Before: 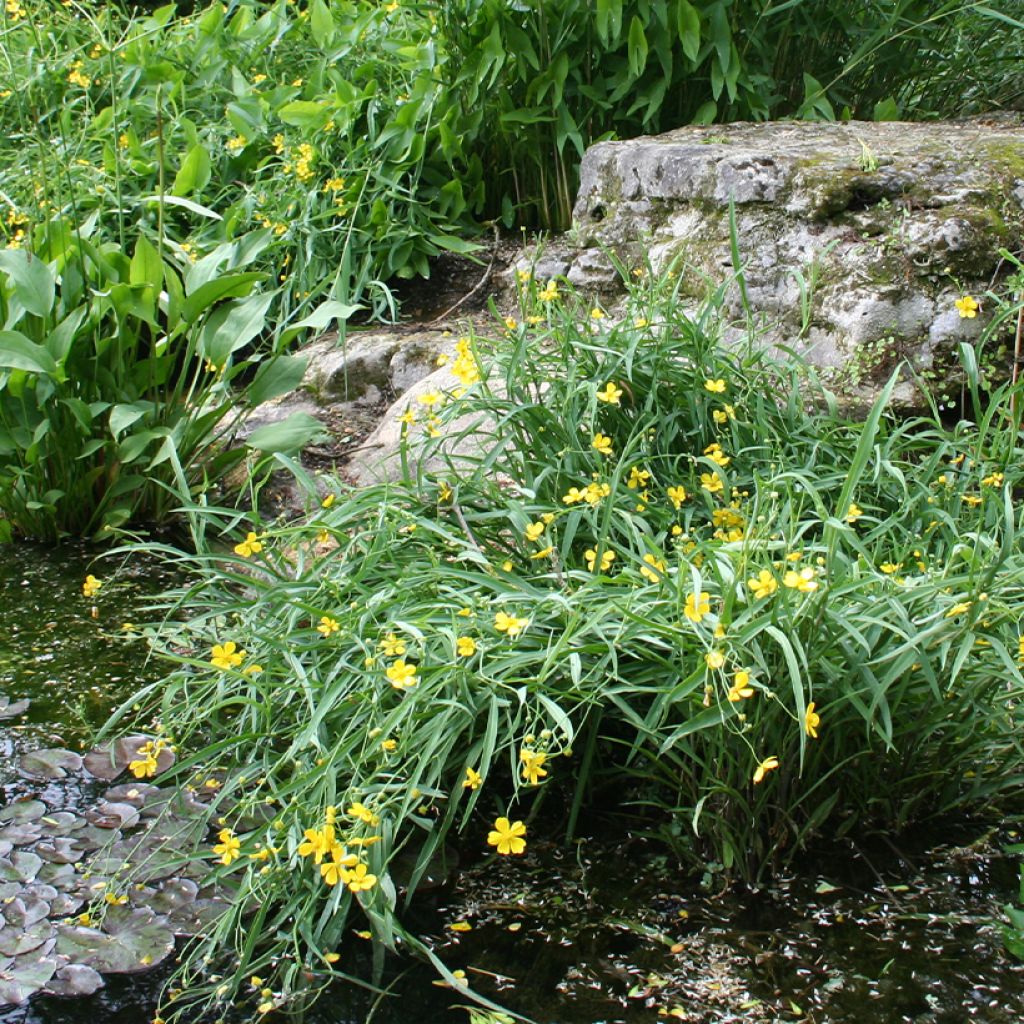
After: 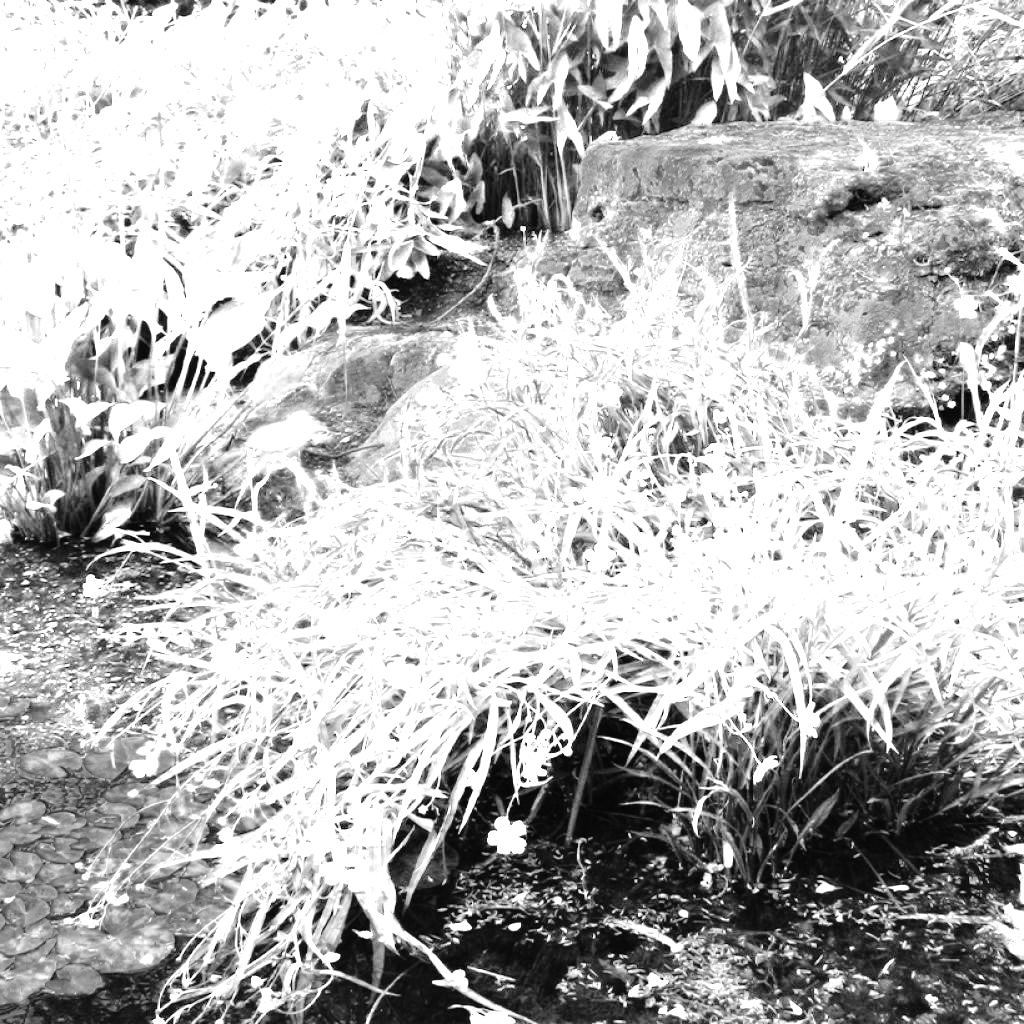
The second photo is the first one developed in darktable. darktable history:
white balance: red 0.976, blue 1.04
color zones: curves: ch0 [(0, 0.554) (0.146, 0.662) (0.293, 0.86) (0.503, 0.774) (0.637, 0.106) (0.74, 0.072) (0.866, 0.488) (0.998, 0.569)]; ch1 [(0, 0) (0.143, 0) (0.286, 0) (0.429, 0) (0.571, 0) (0.714, 0) (0.857, 0)]
tone equalizer: -7 EV 0.15 EV, -6 EV 0.6 EV, -5 EV 1.15 EV, -4 EV 1.33 EV, -3 EV 1.15 EV, -2 EV 0.6 EV, -1 EV 0.15 EV, mask exposure compensation -0.5 EV
